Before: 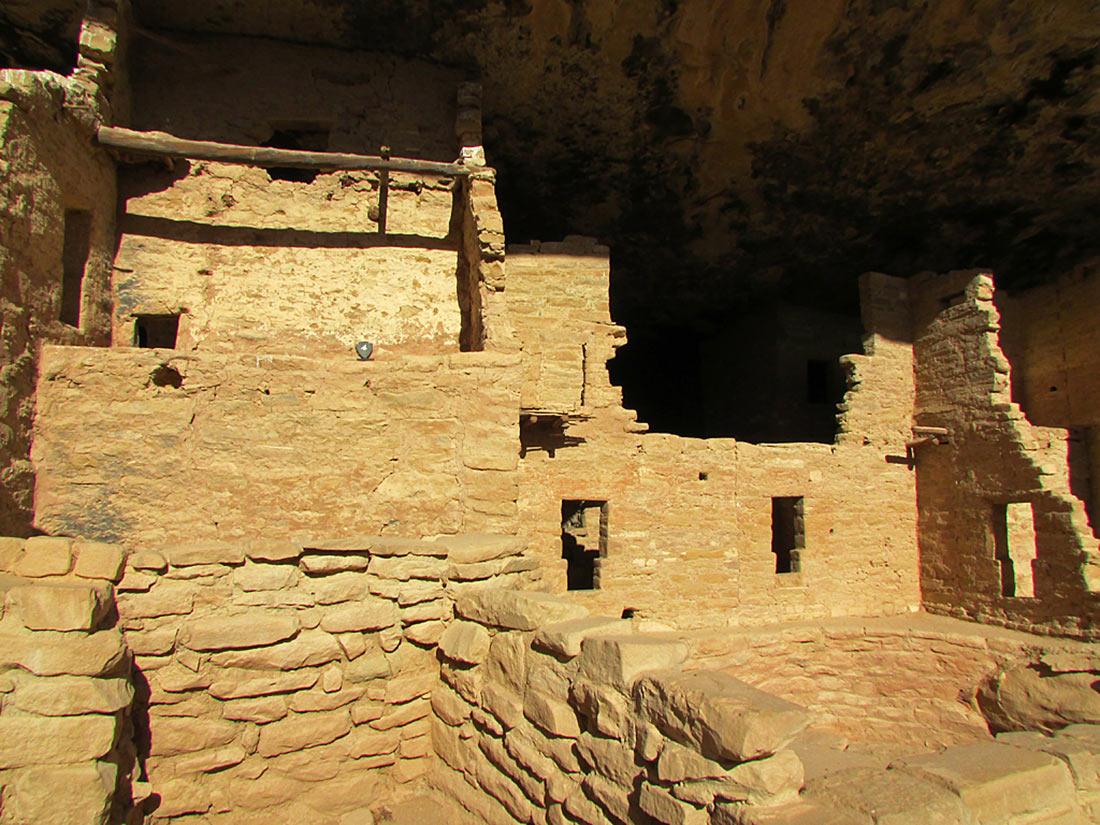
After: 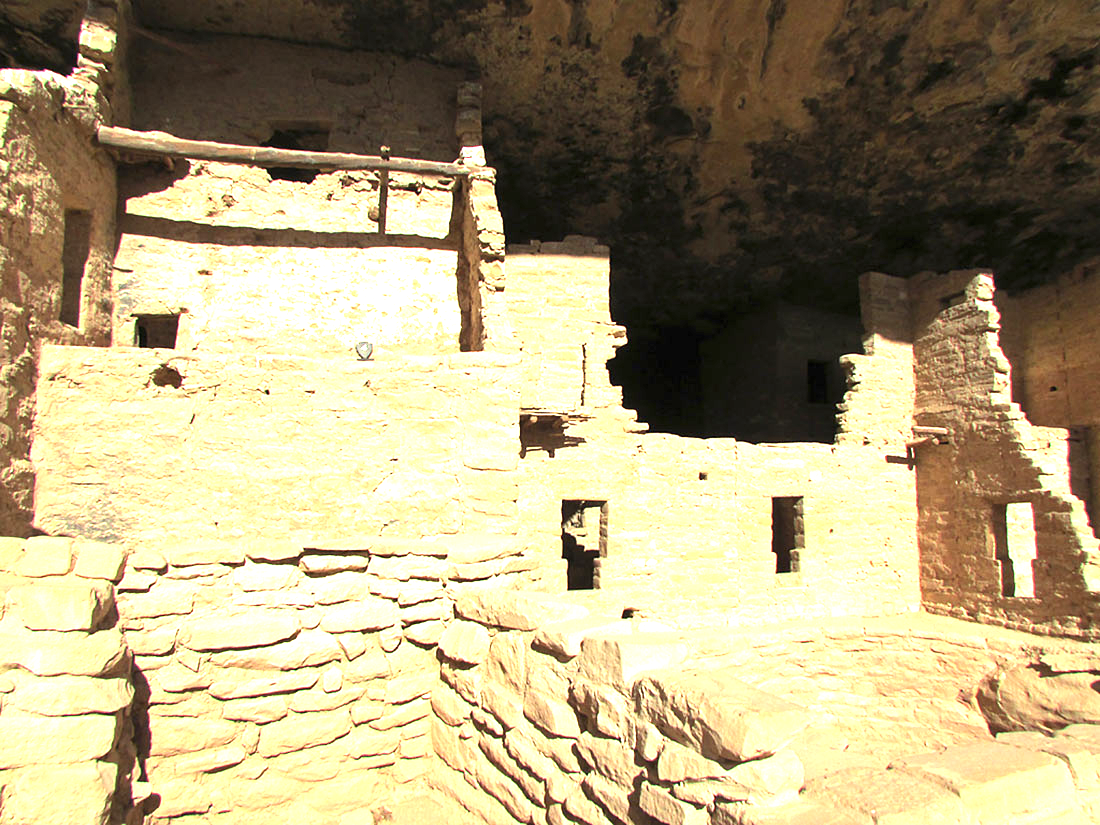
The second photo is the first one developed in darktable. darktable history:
exposure: black level correction 0, exposure 1.625 EV, compensate exposure bias true, compensate highlight preservation false
contrast brightness saturation: contrast 0.06, brightness -0.01, saturation -0.23
